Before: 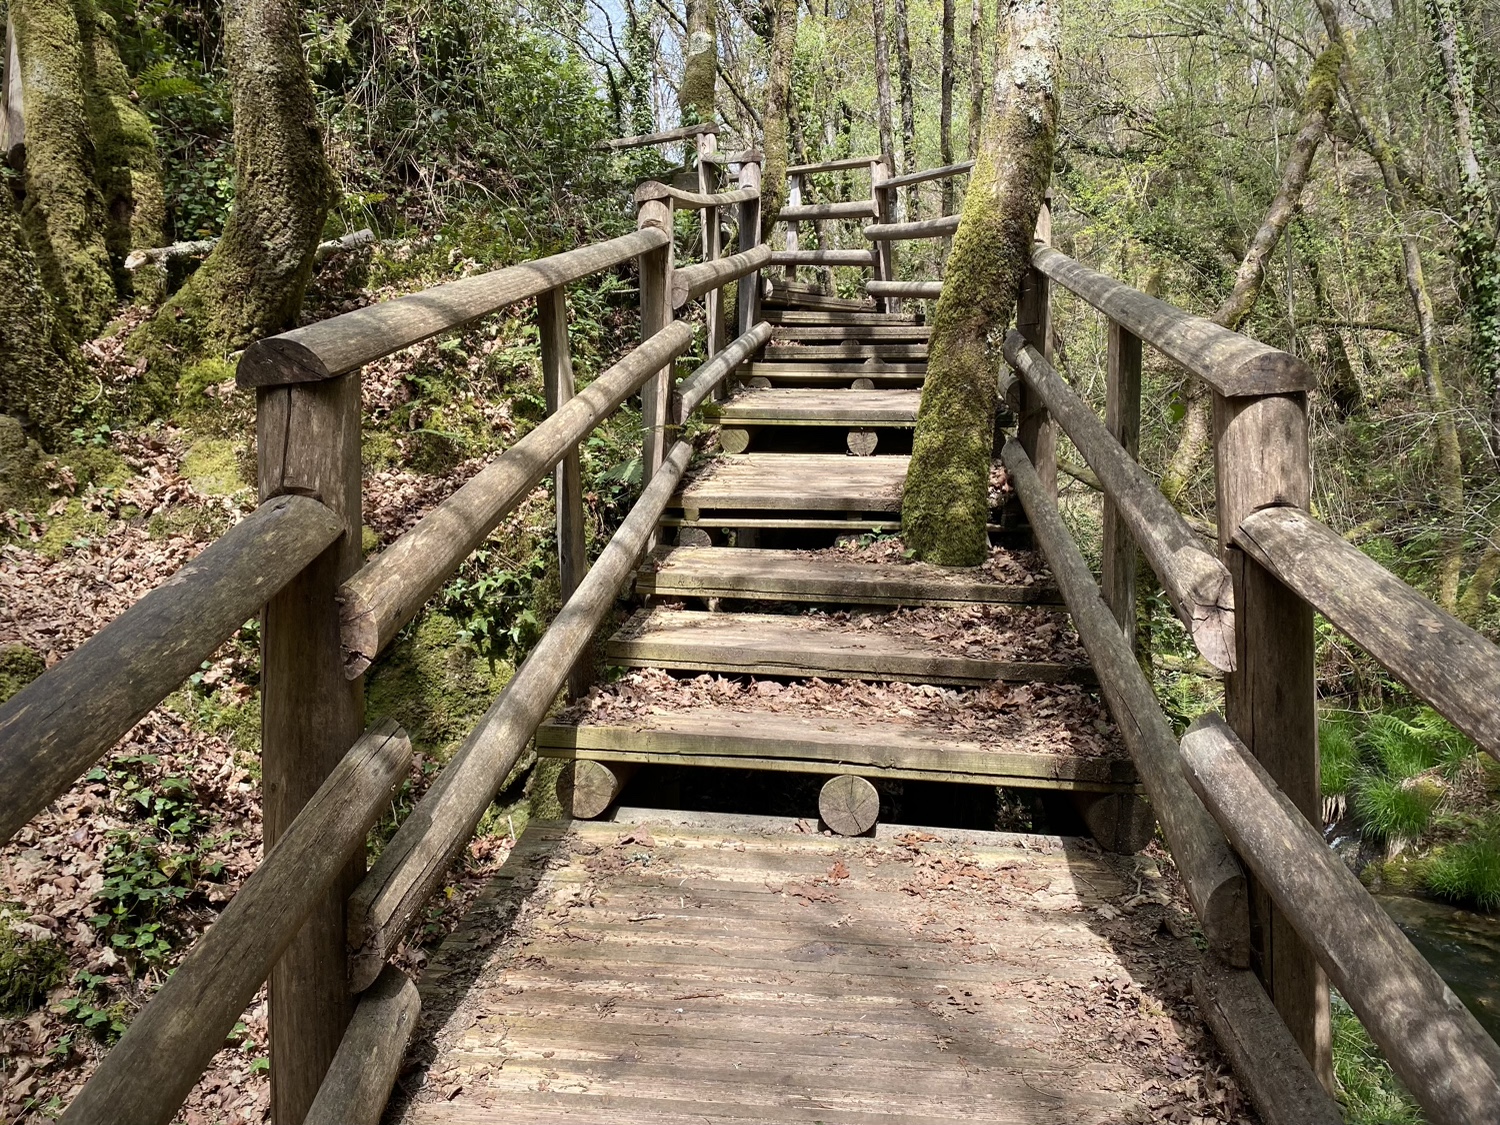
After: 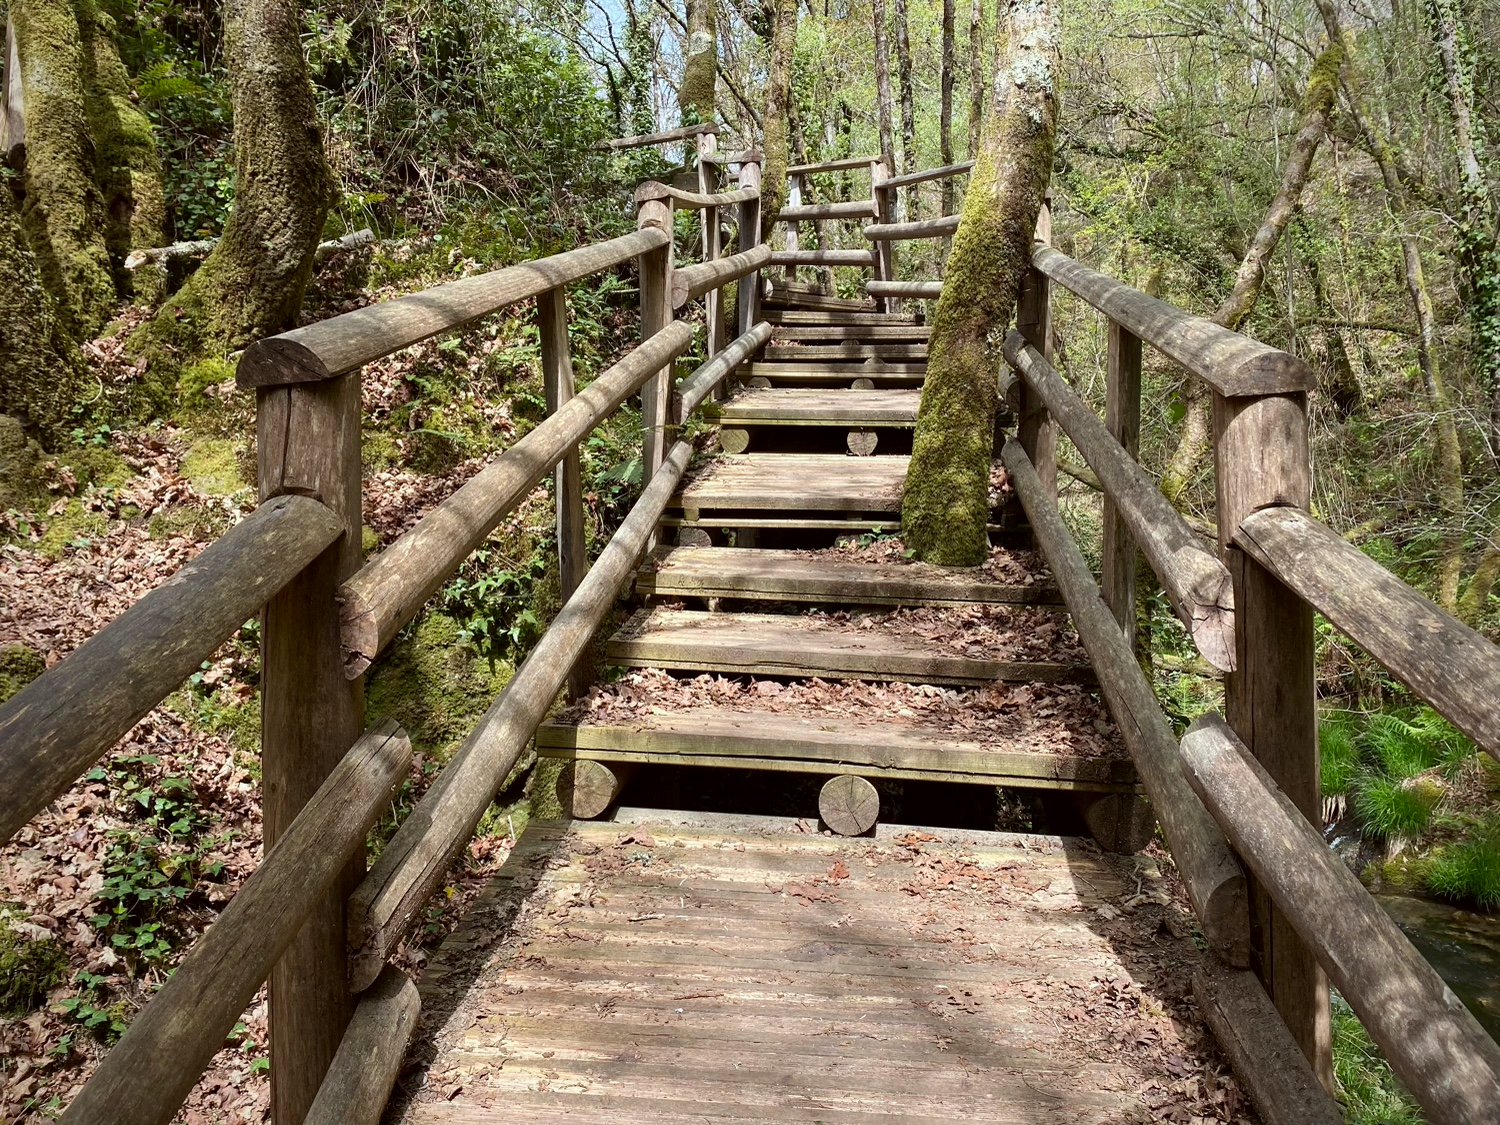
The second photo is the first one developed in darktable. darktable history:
color correction: highlights a* -2.72, highlights b* -1.9, shadows a* 2.03, shadows b* 2.7
